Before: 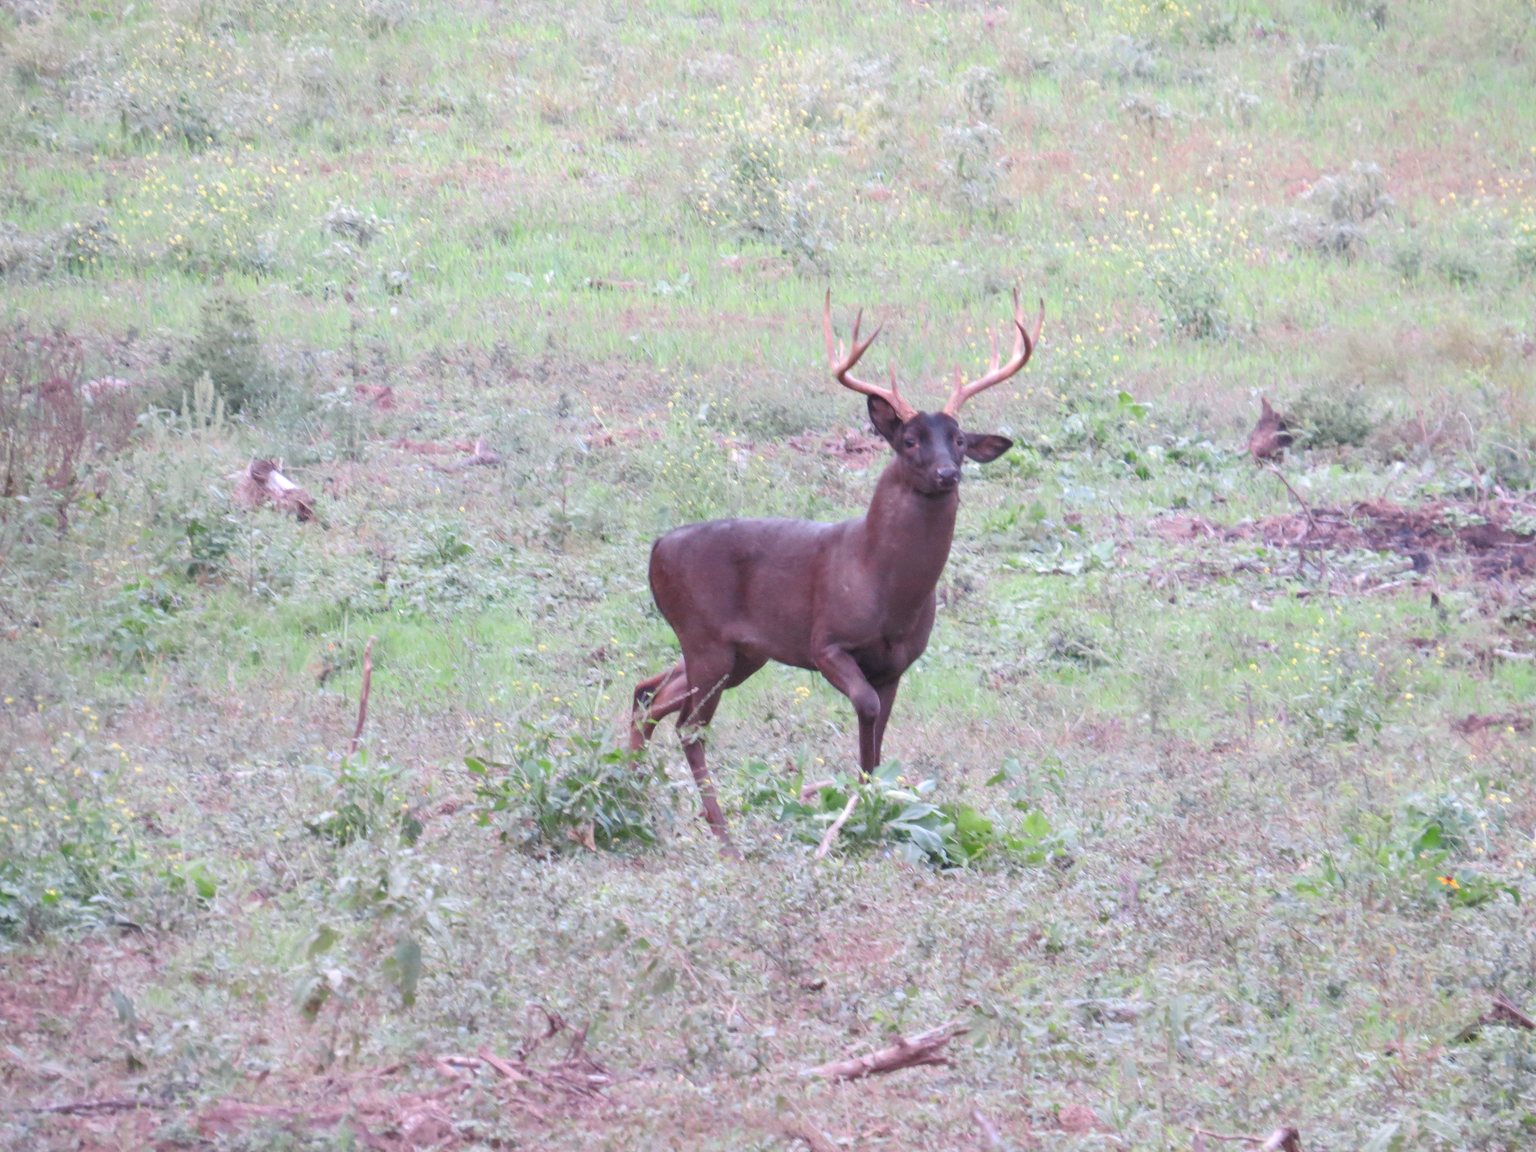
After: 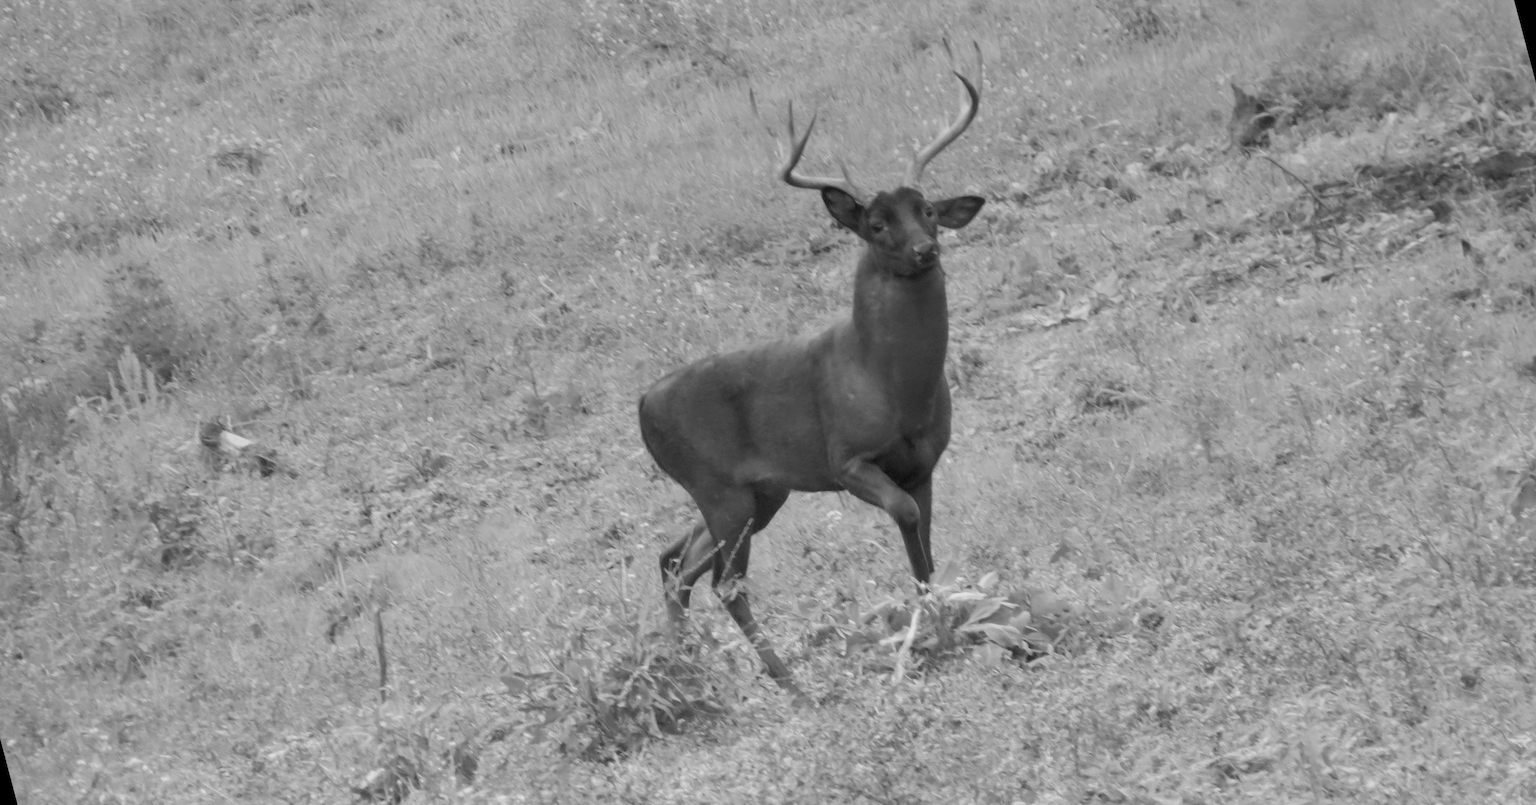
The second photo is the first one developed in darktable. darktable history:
graduated density: rotation -0.352°, offset 57.64
shadows and highlights: shadows 37.27, highlights -28.18, soften with gaussian
rotate and perspective: rotation -14.8°, crop left 0.1, crop right 0.903, crop top 0.25, crop bottom 0.748
monochrome: a -74.22, b 78.2
color balance rgb: shadows lift › chroma 3%, shadows lift › hue 240.84°, highlights gain › chroma 3%, highlights gain › hue 73.2°, global offset › luminance -0.5%, perceptual saturation grading › global saturation 20%, perceptual saturation grading › highlights -25%, perceptual saturation grading › shadows 50%, global vibrance 25.26%
